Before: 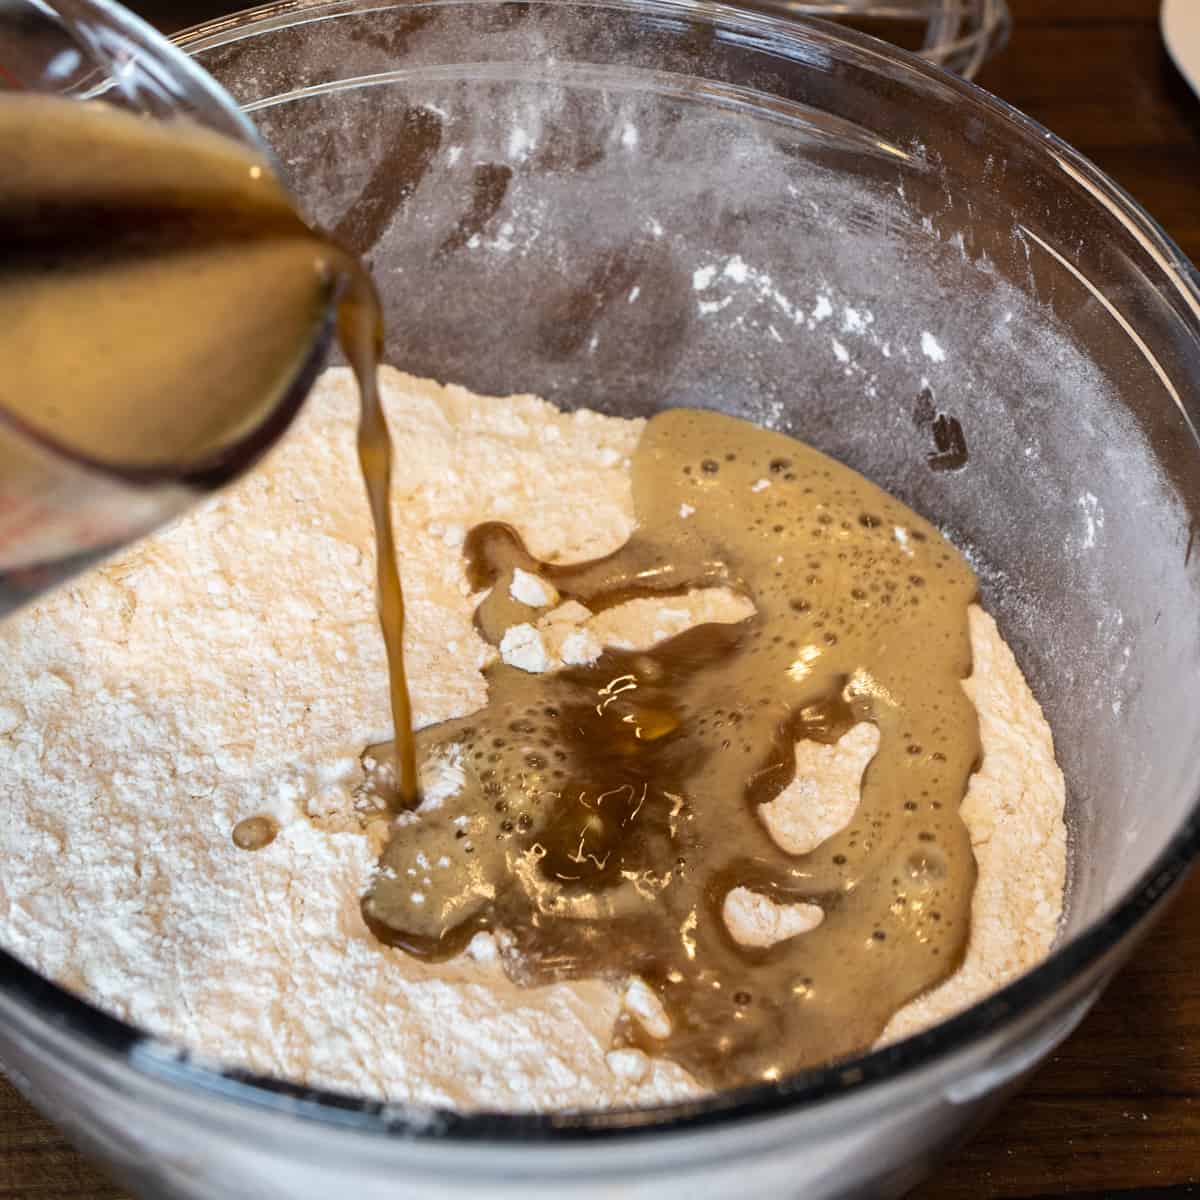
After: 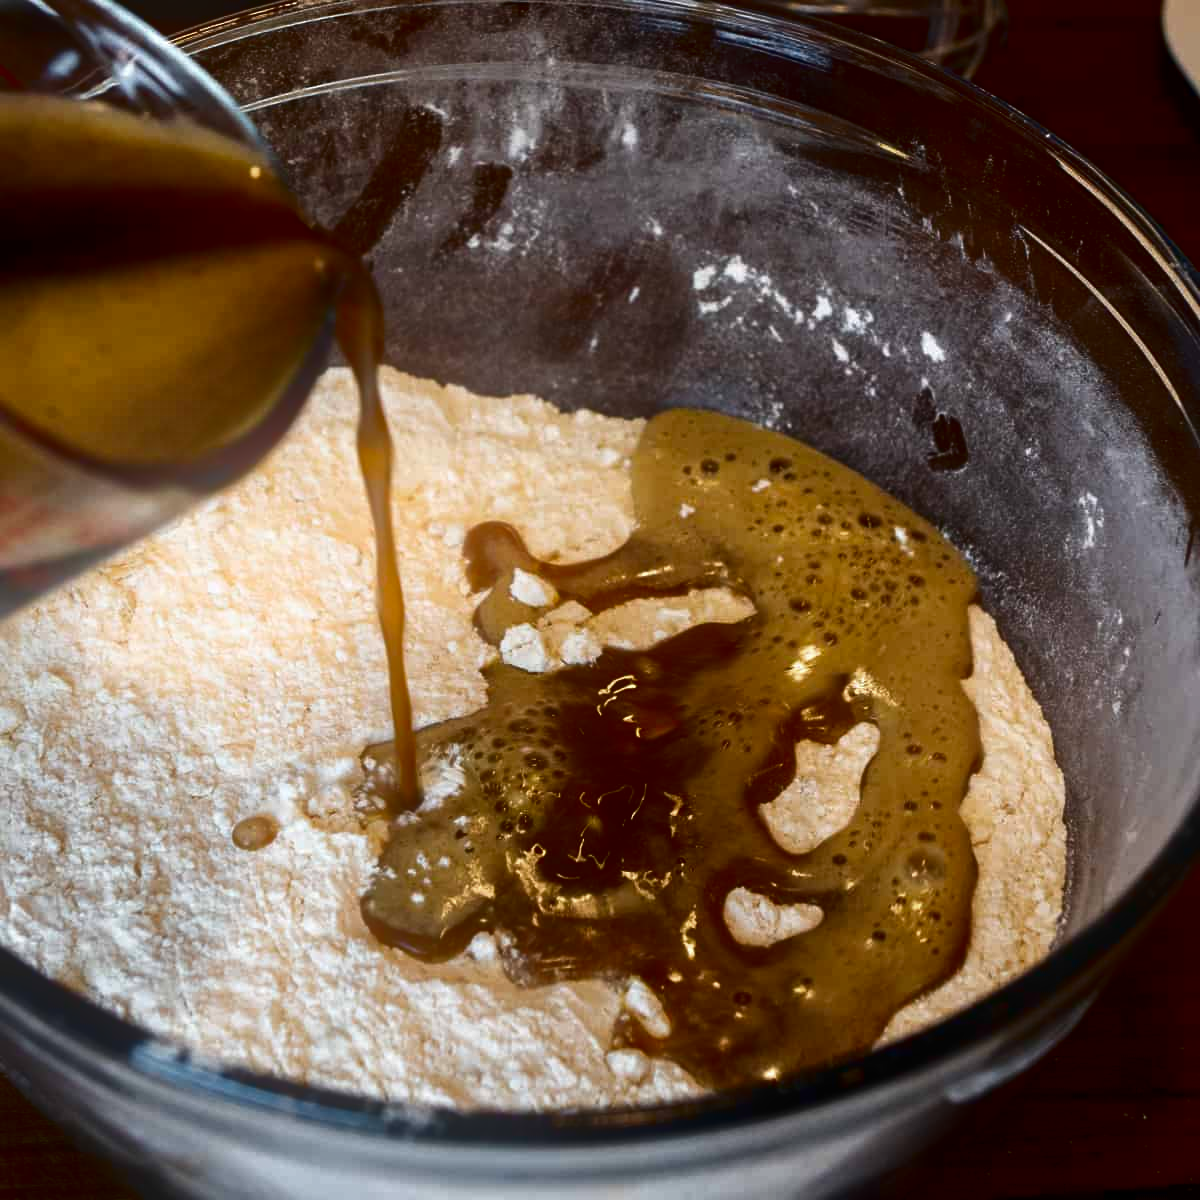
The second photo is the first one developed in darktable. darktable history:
bloom: on, module defaults
contrast brightness saturation: contrast 0.09, brightness -0.59, saturation 0.17
